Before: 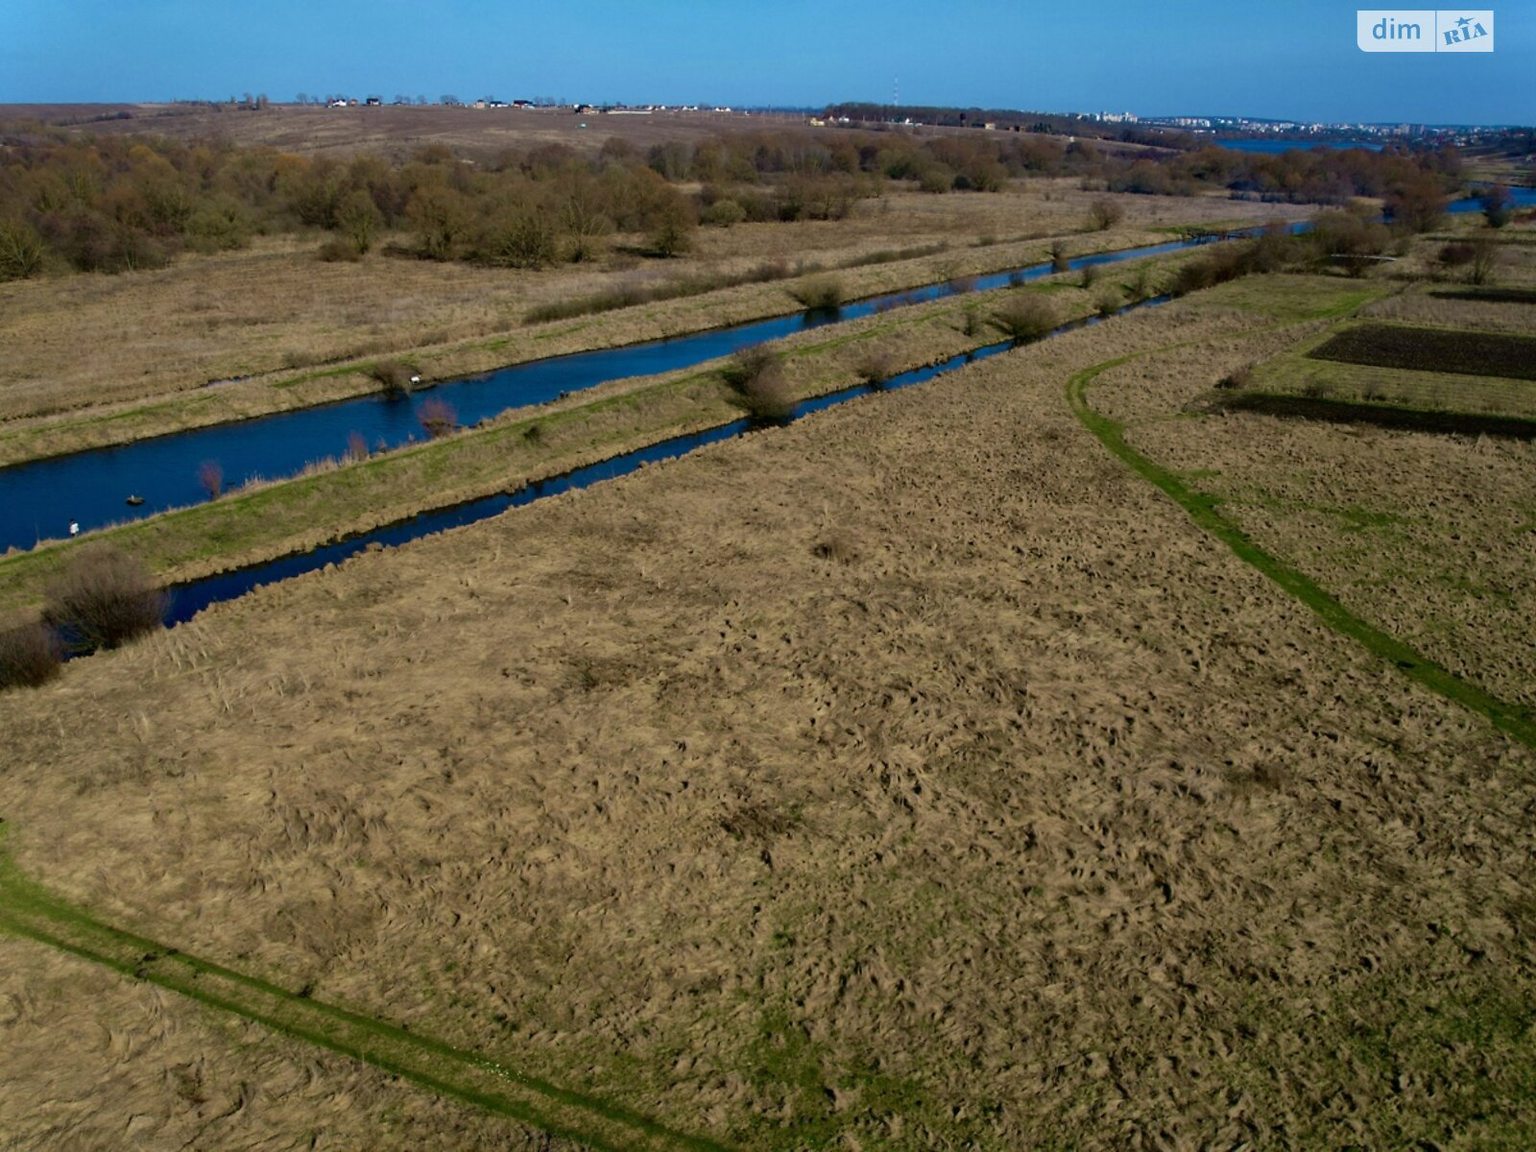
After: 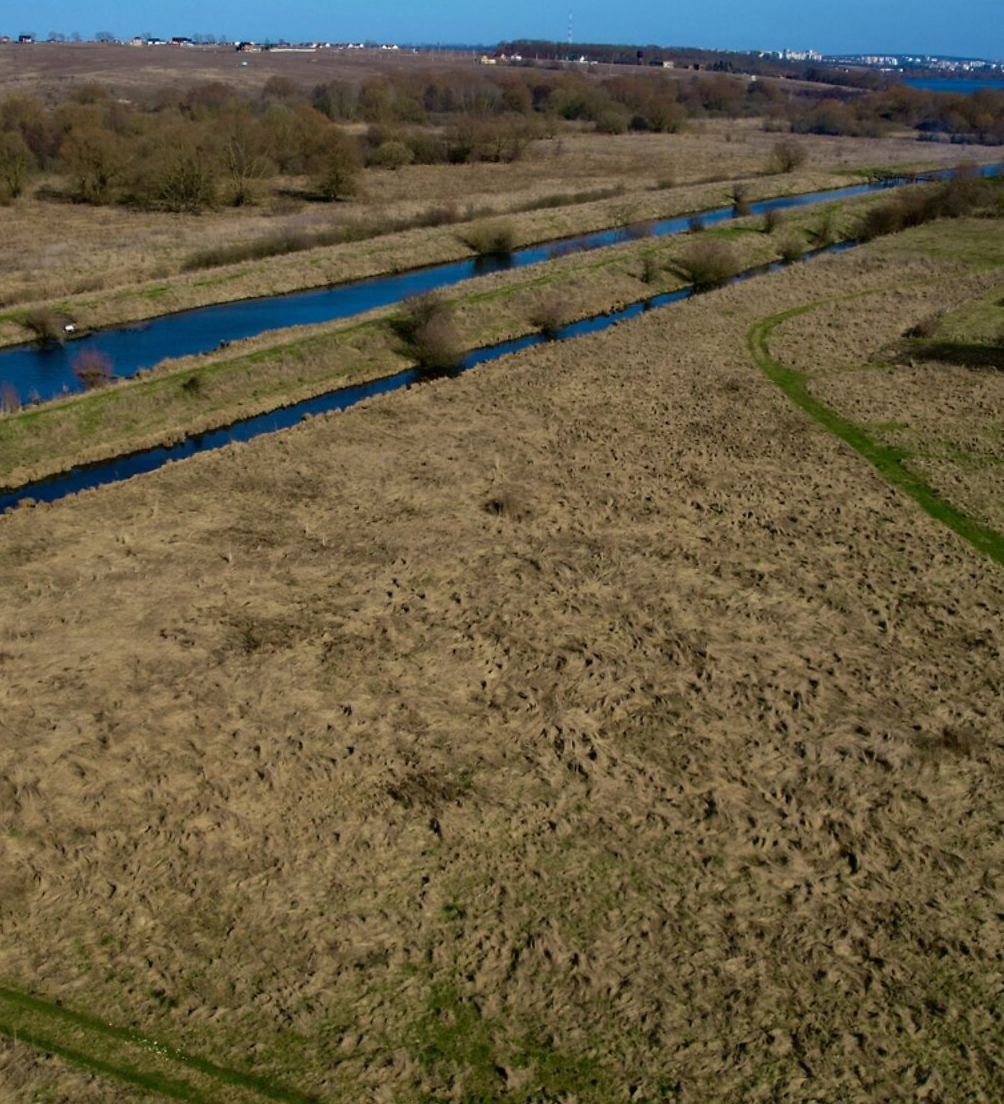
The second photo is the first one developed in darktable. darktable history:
crop and rotate: left 22.735%, top 5.628%, right 14.479%, bottom 2.295%
